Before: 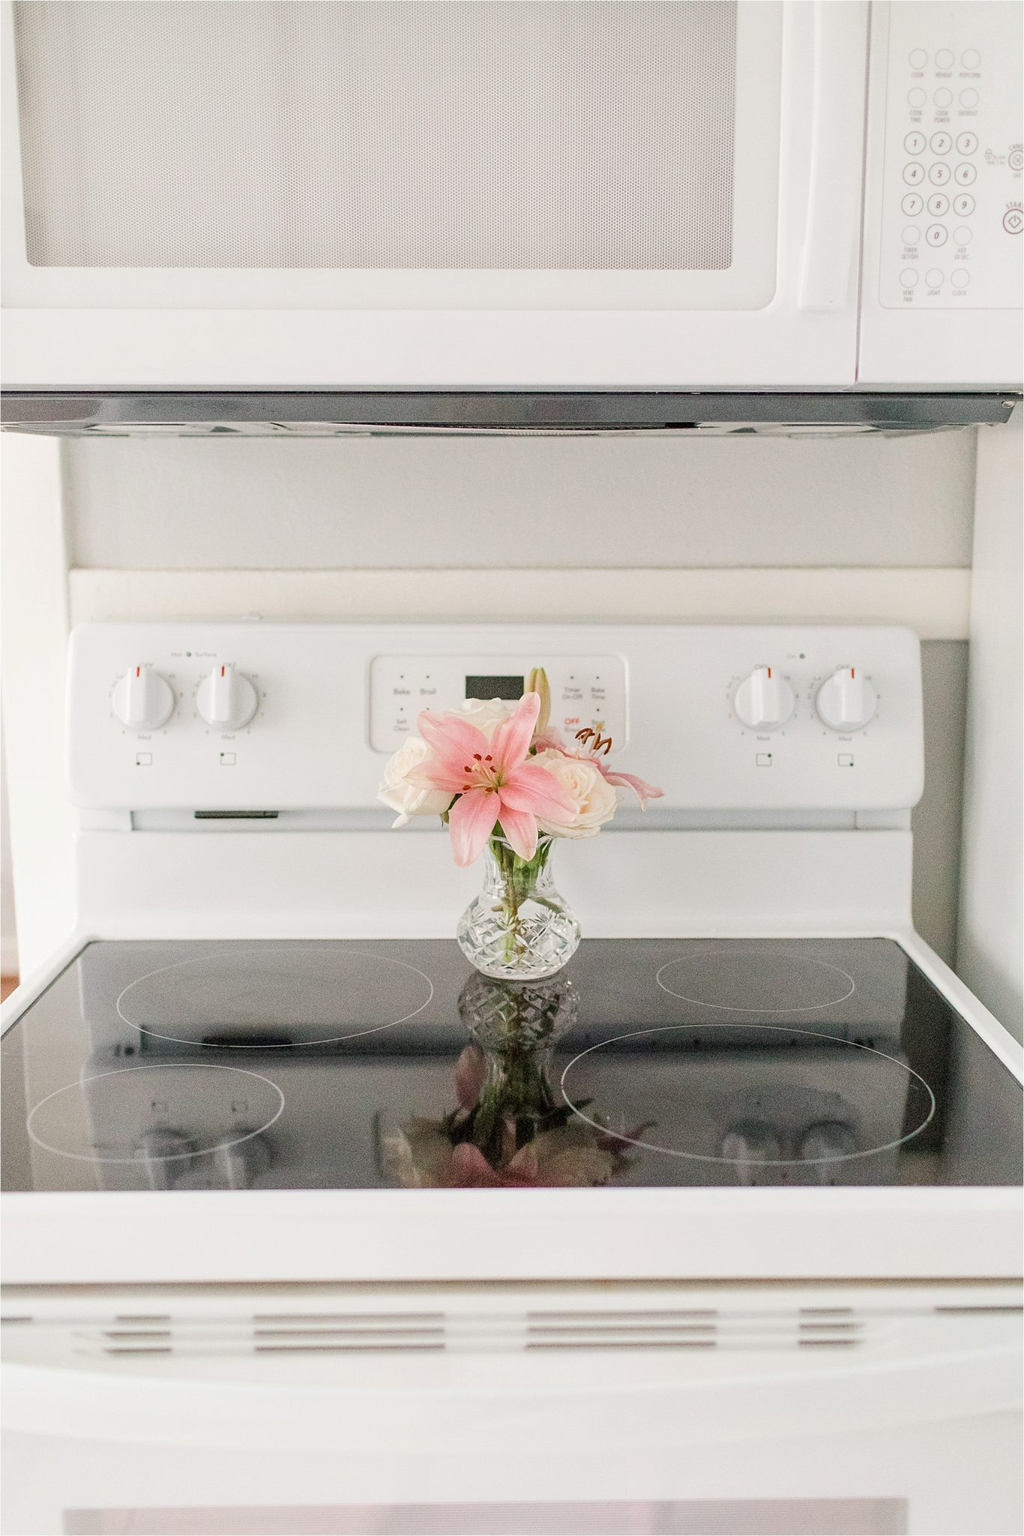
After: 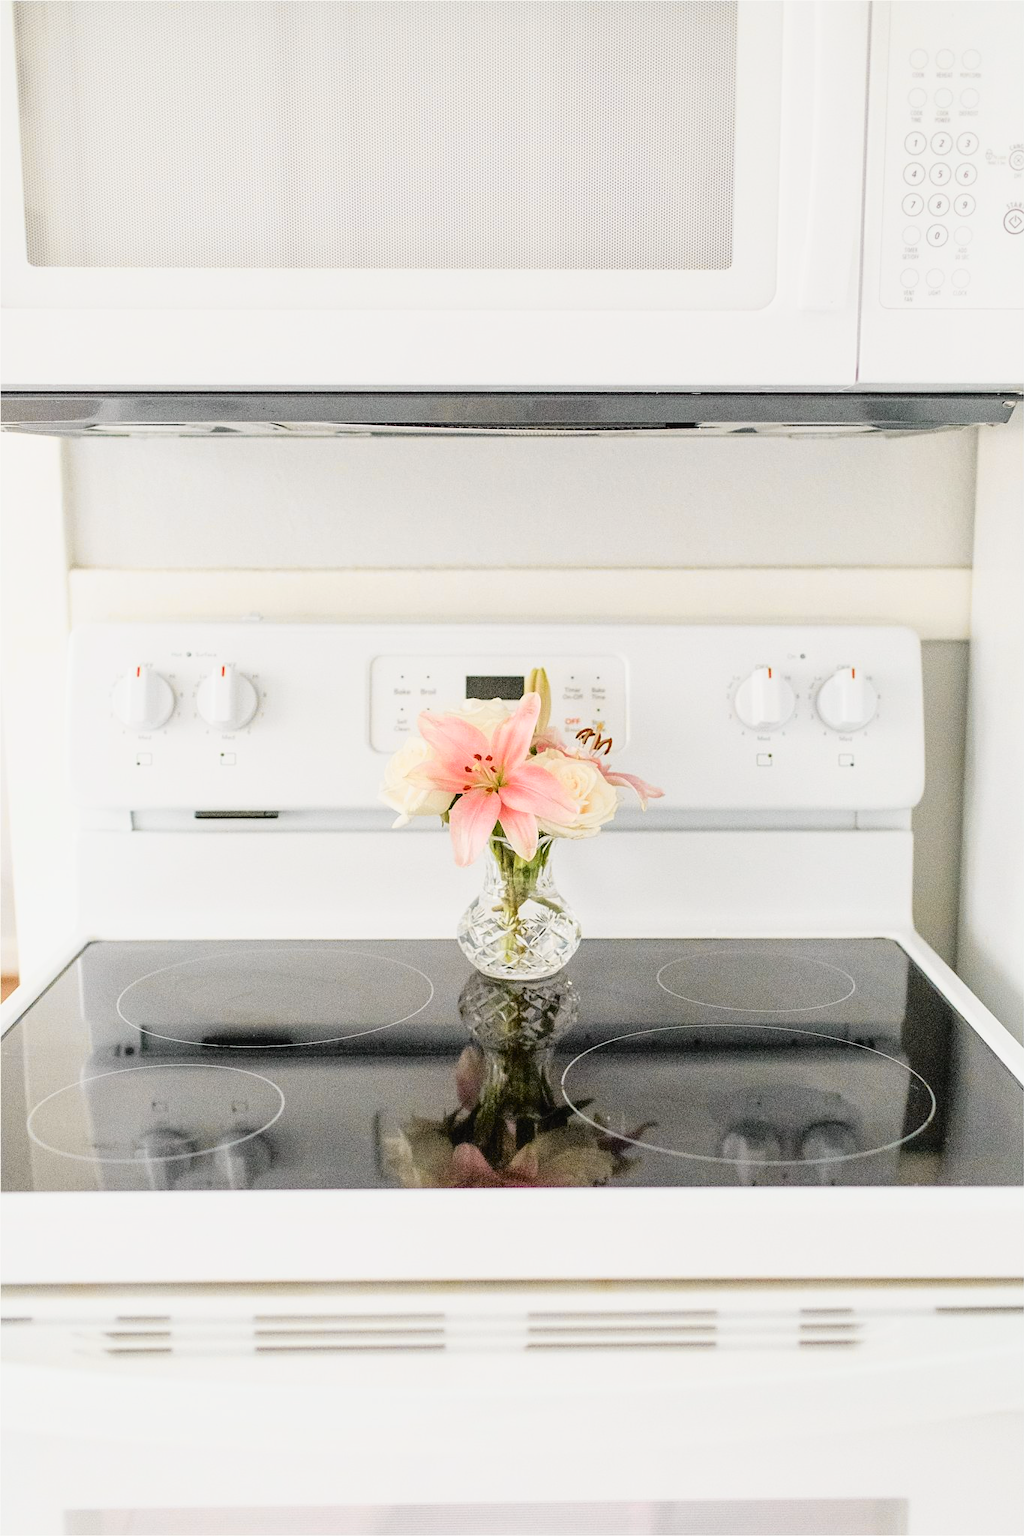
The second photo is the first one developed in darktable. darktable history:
tone curve: curves: ch0 [(0, 0.013) (0.129, 0.1) (0.327, 0.382) (0.489, 0.573) (0.66, 0.748) (0.858, 0.926) (1, 0.977)]; ch1 [(0, 0) (0.353, 0.344) (0.45, 0.46) (0.498, 0.498) (0.521, 0.512) (0.563, 0.559) (0.592, 0.585) (0.647, 0.68) (1, 1)]; ch2 [(0, 0) (0.333, 0.346) (0.375, 0.375) (0.427, 0.44) (0.476, 0.492) (0.511, 0.508) (0.528, 0.533) (0.579, 0.61) (0.612, 0.644) (0.66, 0.715) (1, 1)], color space Lab, independent channels, preserve colors none
